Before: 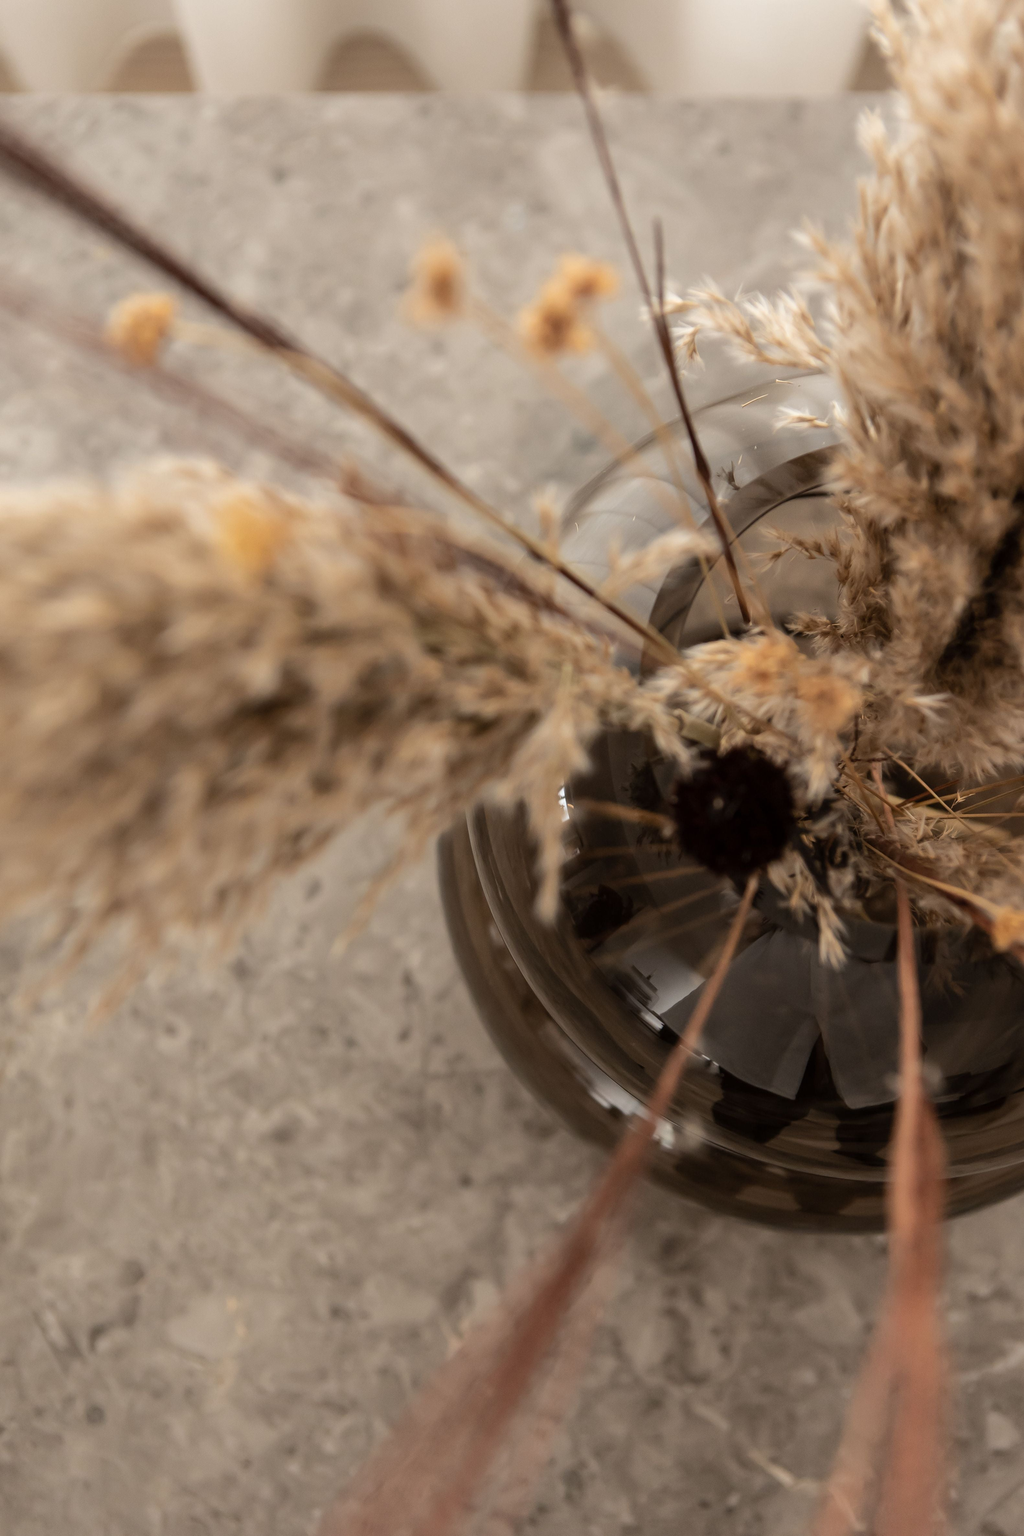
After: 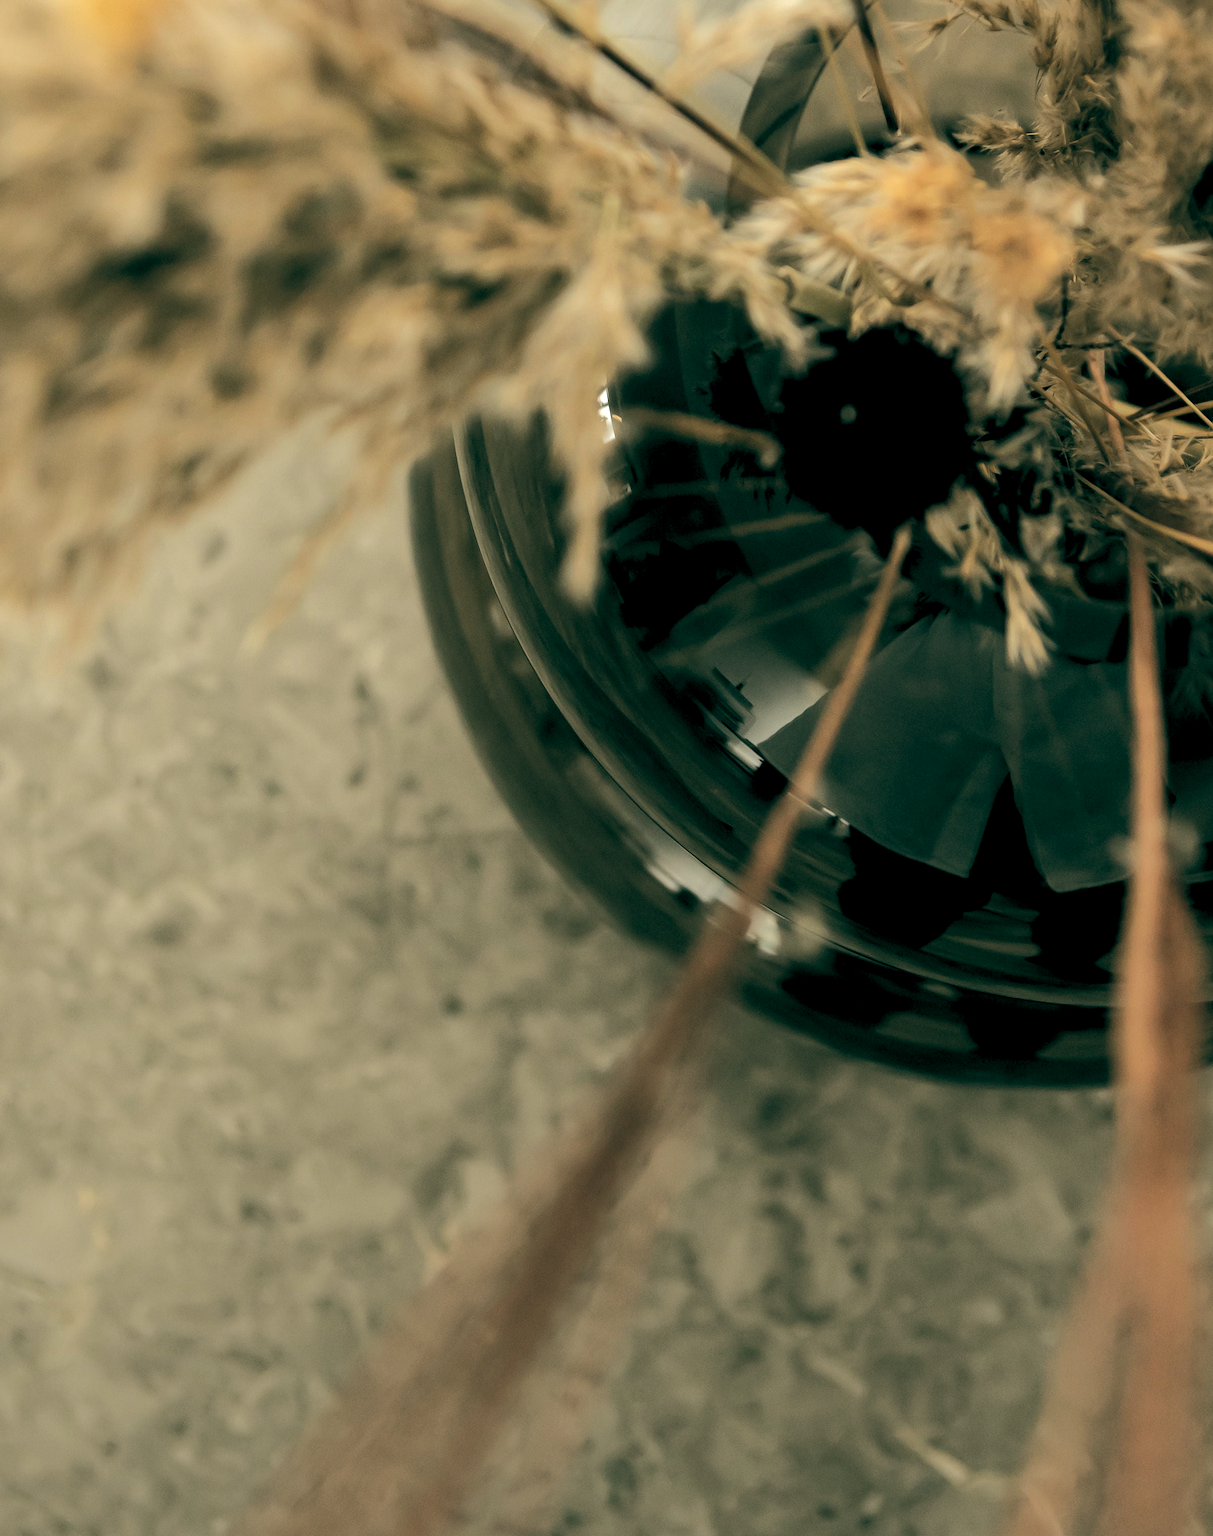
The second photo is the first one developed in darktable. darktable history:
contrast brightness saturation: contrast 0.01, saturation -0.05
tone equalizer: -8 EV -0.417 EV, -7 EV -0.389 EV, -6 EV -0.333 EV, -5 EV -0.222 EV, -3 EV 0.222 EV, -2 EV 0.333 EV, -1 EV 0.389 EV, +0 EV 0.417 EV, edges refinement/feathering 500, mask exposure compensation -1.57 EV, preserve details no
graduated density: rotation -180°, offset 24.95
base curve: curves: ch0 [(0, 0) (0.235, 0.266) (0.503, 0.496) (0.786, 0.72) (1, 1)]
crop and rotate: left 17.299%, top 35.115%, right 7.015%, bottom 1.024%
rgb levels: levels [[0.01, 0.419, 0.839], [0, 0.5, 1], [0, 0.5, 1]]
color balance: lift [1.005, 0.99, 1.007, 1.01], gamma [1, 1.034, 1.032, 0.966], gain [0.873, 1.055, 1.067, 0.933]
